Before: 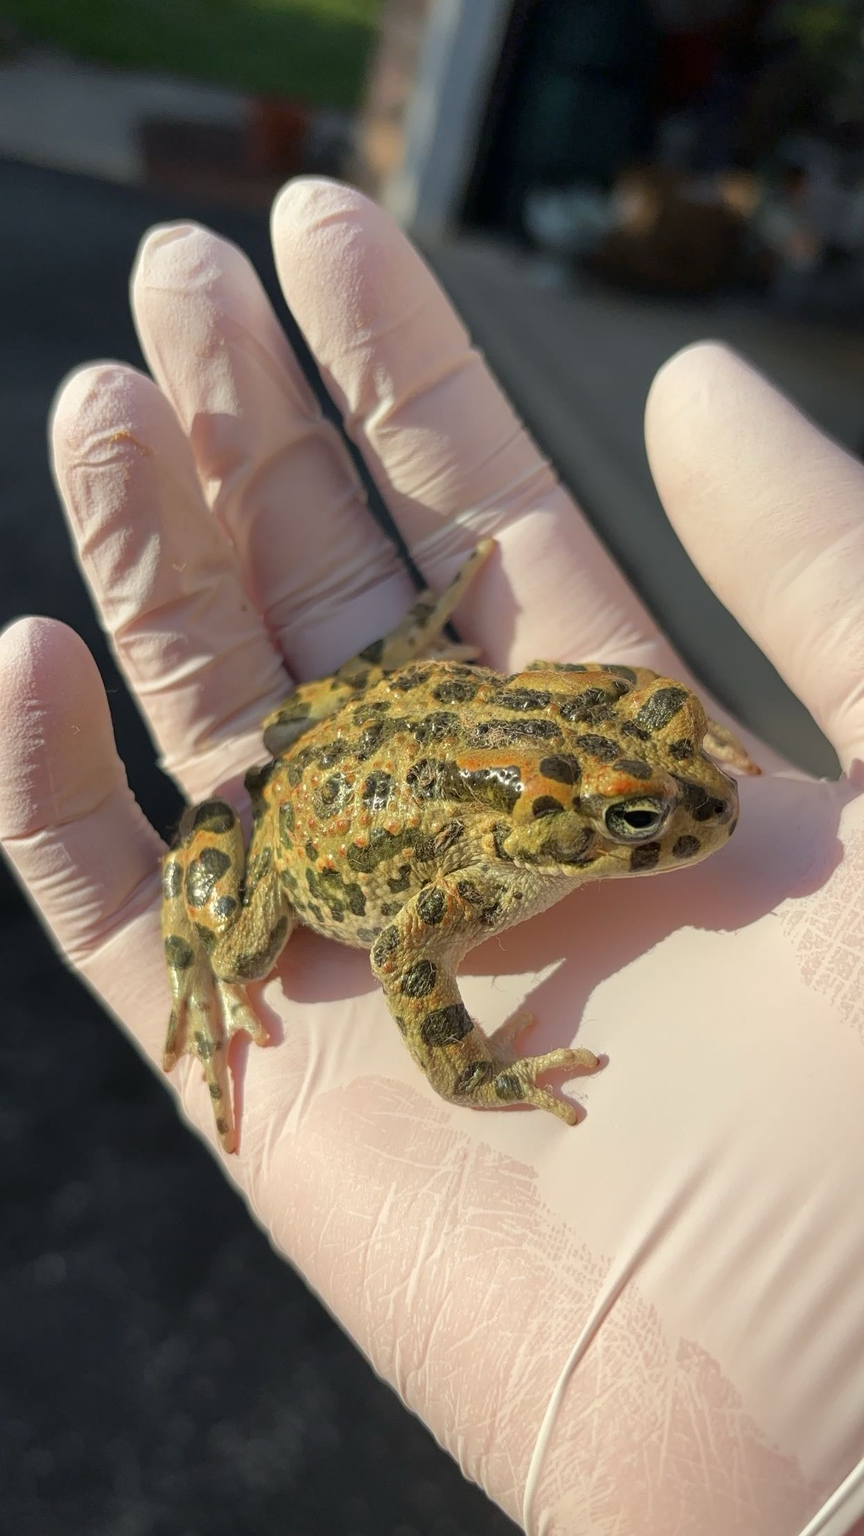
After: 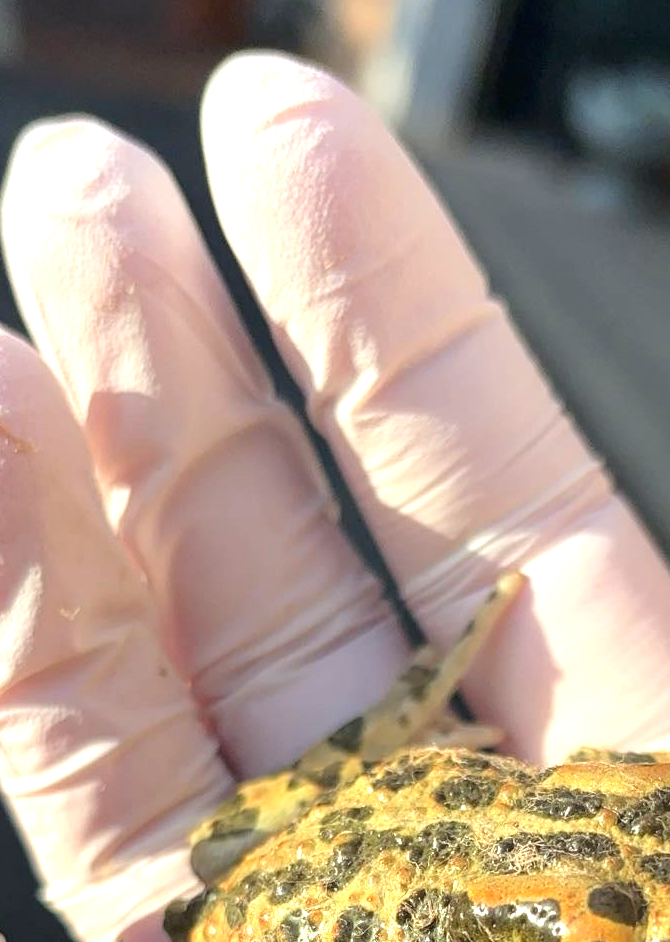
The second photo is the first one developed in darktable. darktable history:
crop: left 15.139%, top 9.18%, right 30.901%, bottom 48.152%
exposure: black level correction 0, exposure 1.097 EV, compensate highlight preservation false
